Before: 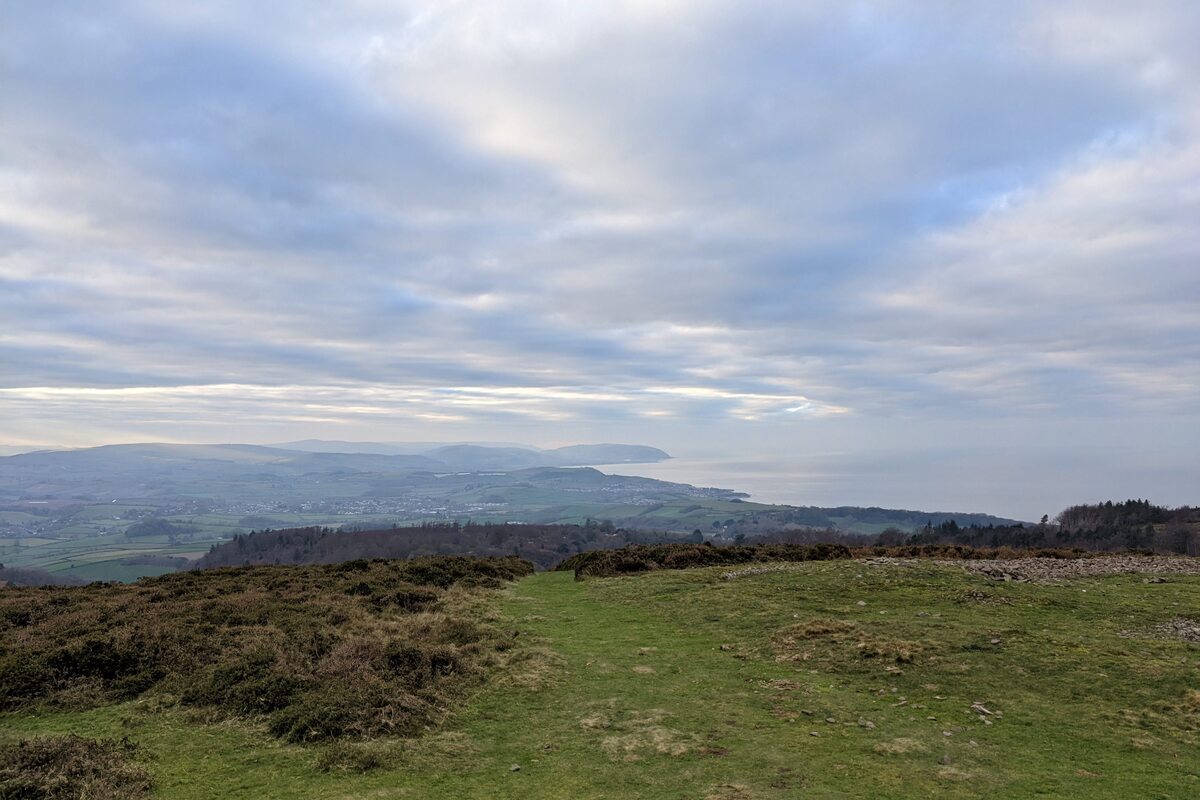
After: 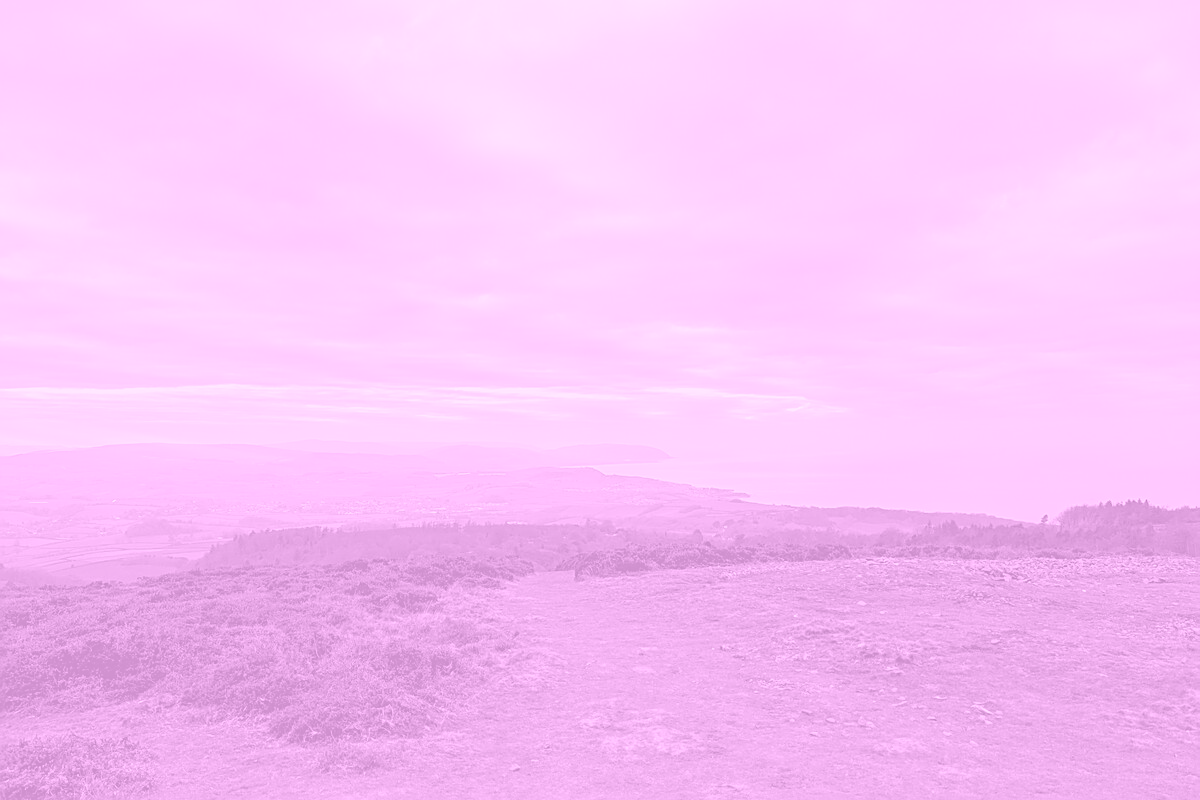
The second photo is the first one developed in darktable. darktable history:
colorize: hue 331.2°, saturation 75%, source mix 30.28%, lightness 70.52%, version 1
sharpen: on, module defaults
